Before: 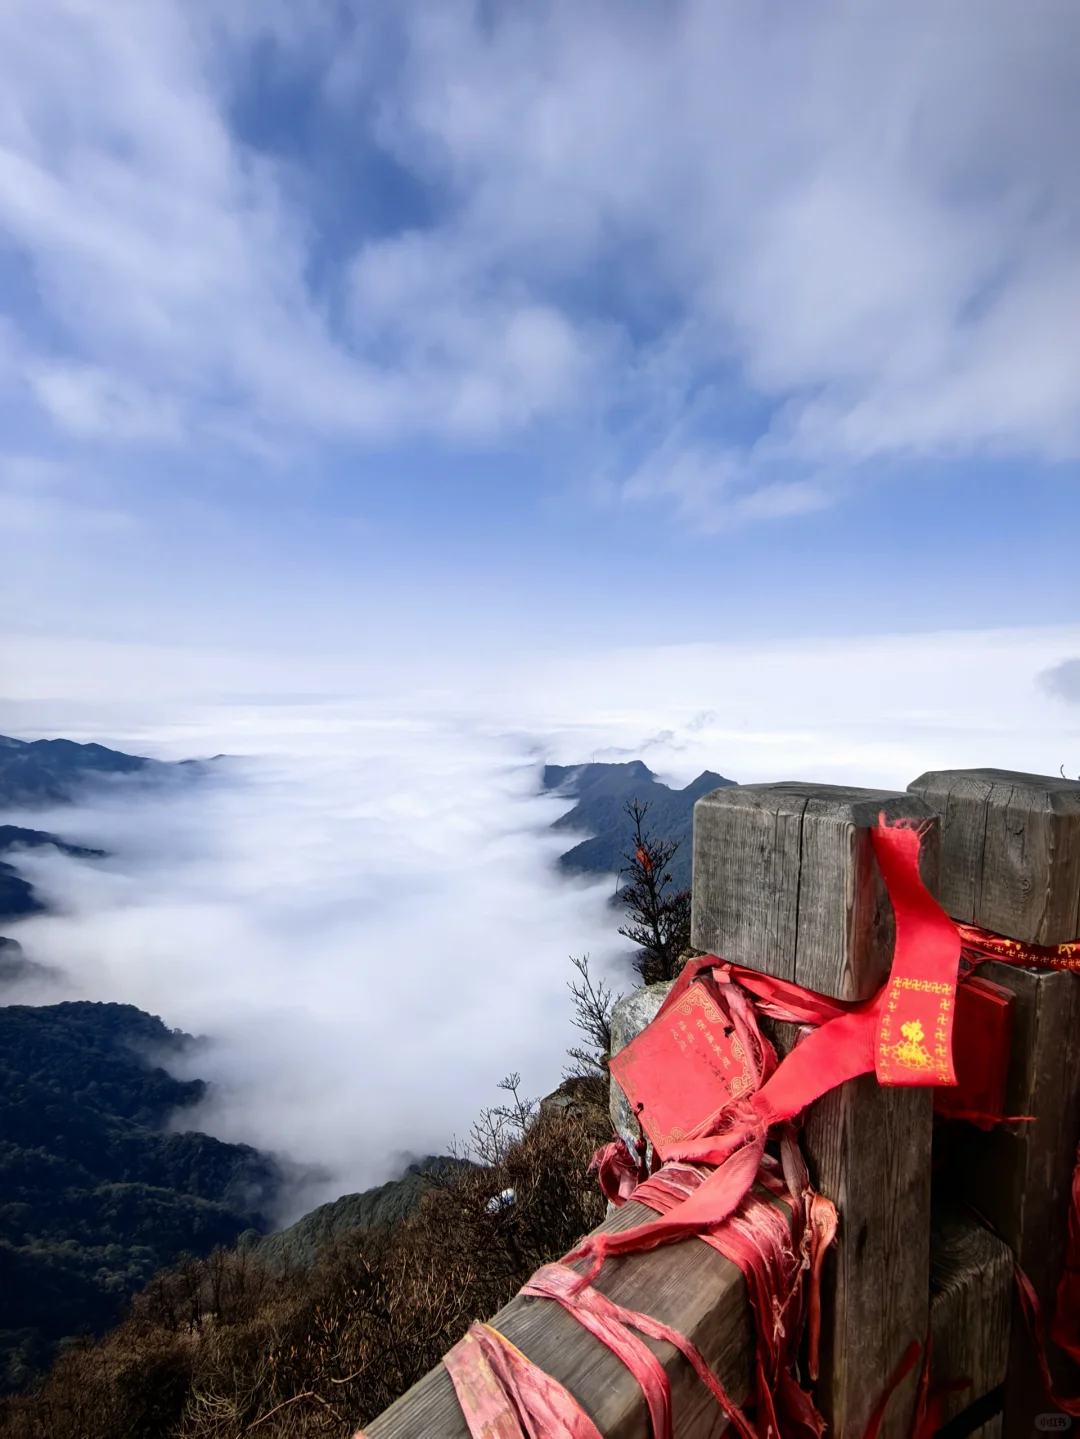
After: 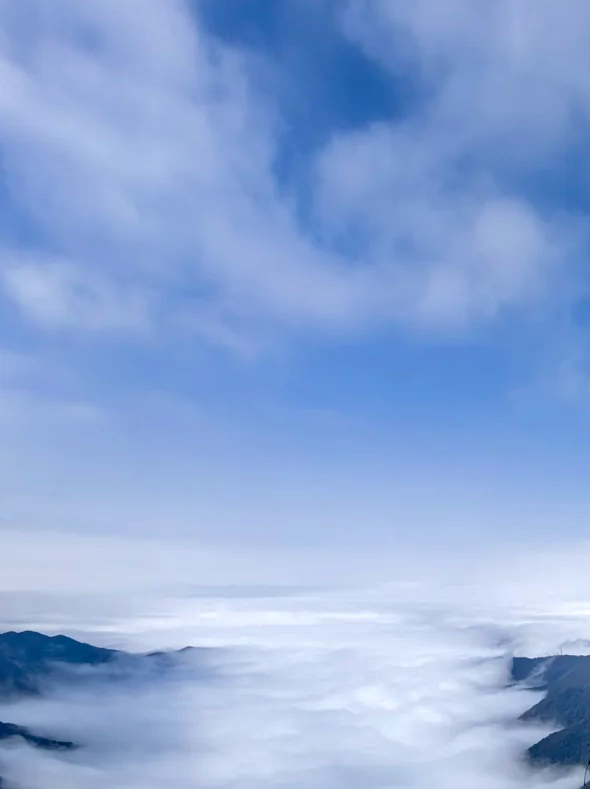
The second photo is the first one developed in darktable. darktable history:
color correction: saturation 1.11
crop and rotate: left 3.047%, top 7.509%, right 42.236%, bottom 37.598%
local contrast: on, module defaults
rgb curve: curves: ch0 [(0, 0) (0.175, 0.154) (0.785, 0.663) (1, 1)]
white balance: red 0.988, blue 1.017
